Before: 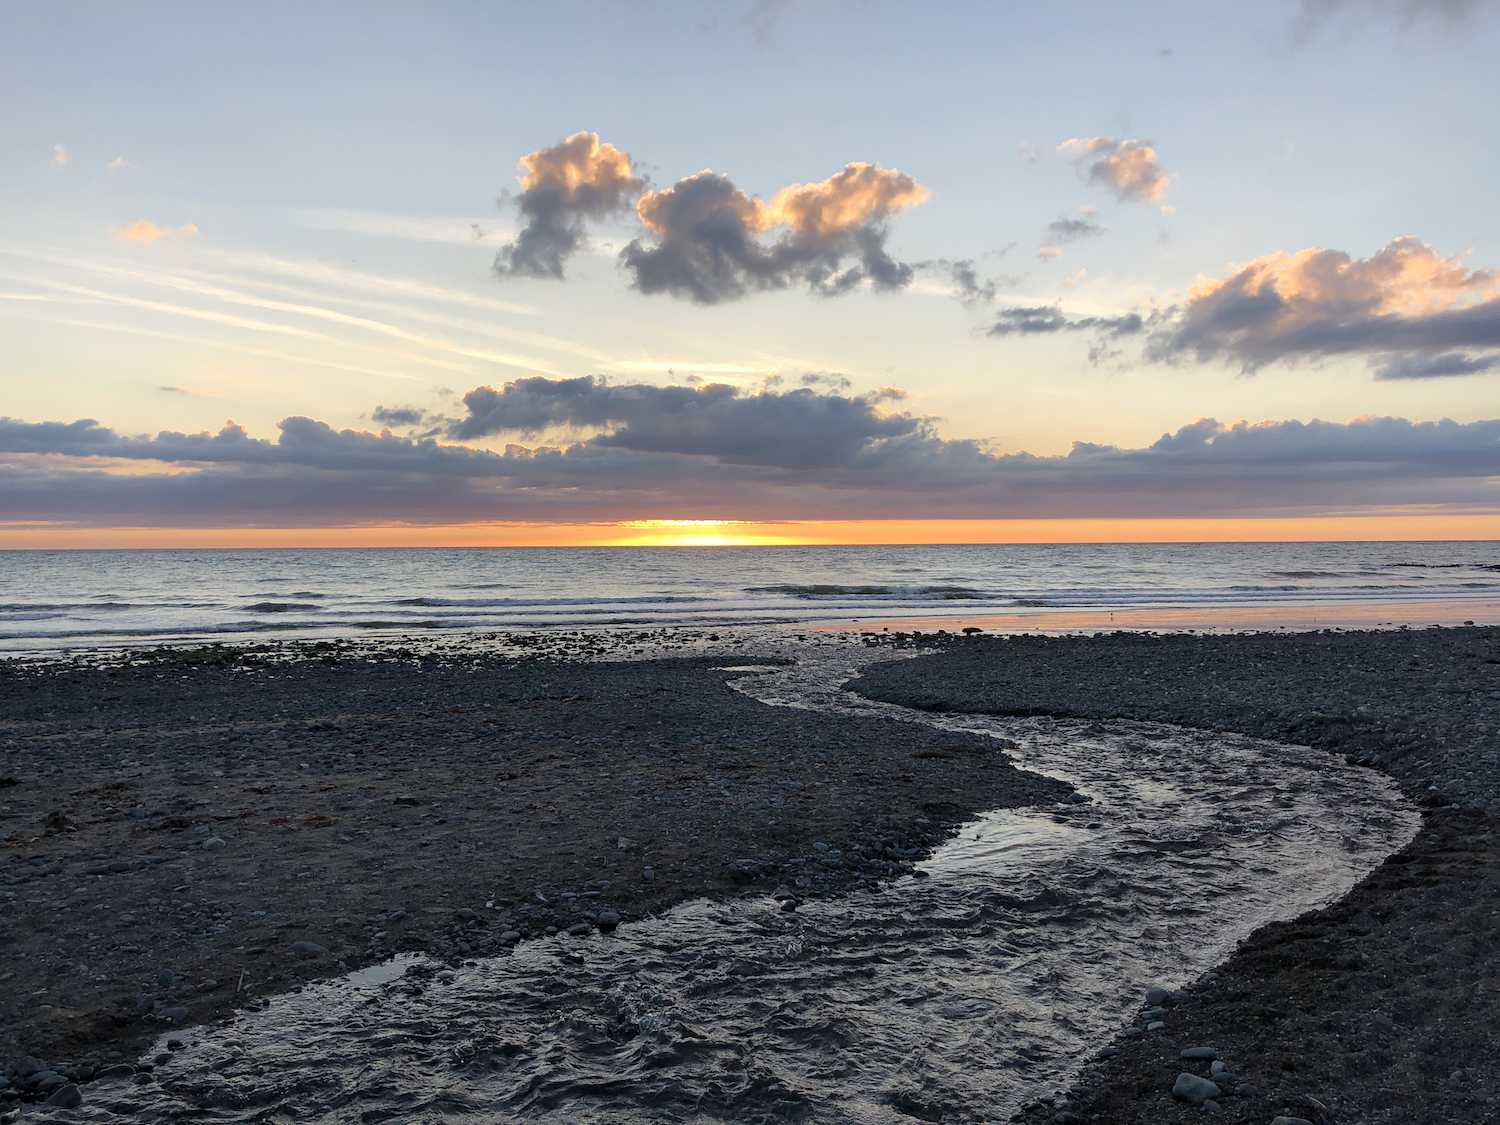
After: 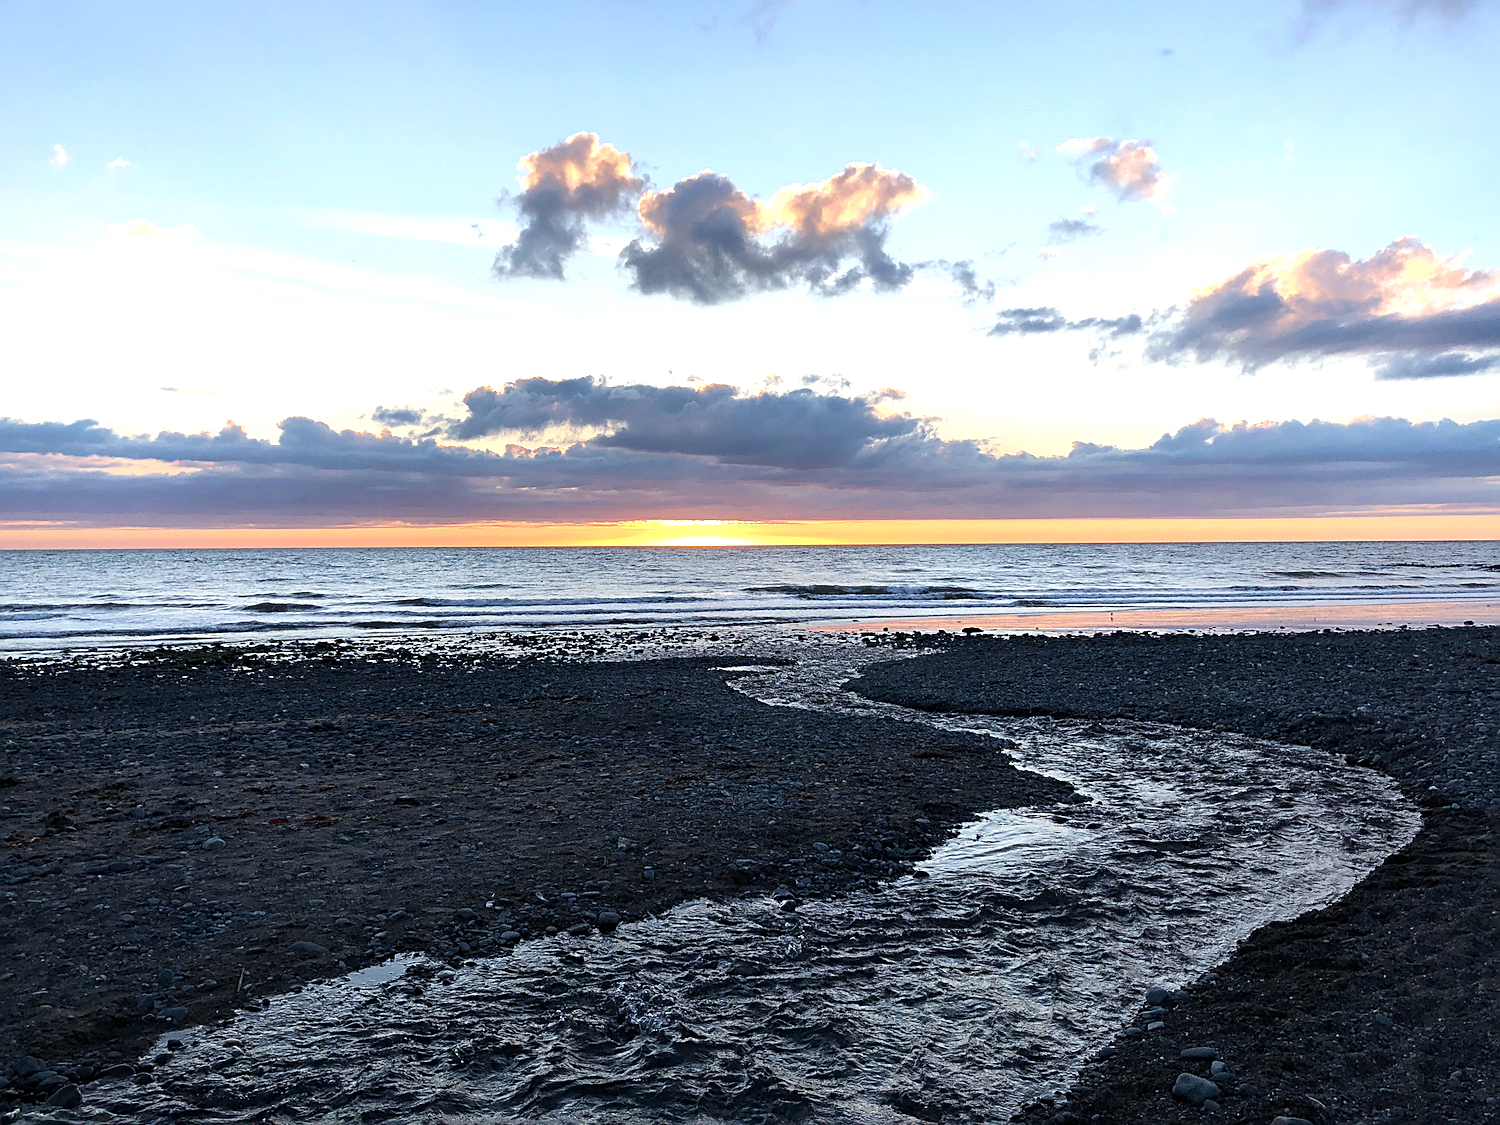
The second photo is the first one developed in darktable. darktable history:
tone equalizer: -8 EV -0.75 EV, -7 EV -0.7 EV, -6 EV -0.6 EV, -5 EV -0.4 EV, -3 EV 0.4 EV, -2 EV 0.6 EV, -1 EV 0.7 EV, +0 EV 0.75 EV, edges refinement/feathering 500, mask exposure compensation -1.57 EV, preserve details no
sharpen: on, module defaults
color calibration: x 0.37, y 0.382, temperature 4313.32 K
